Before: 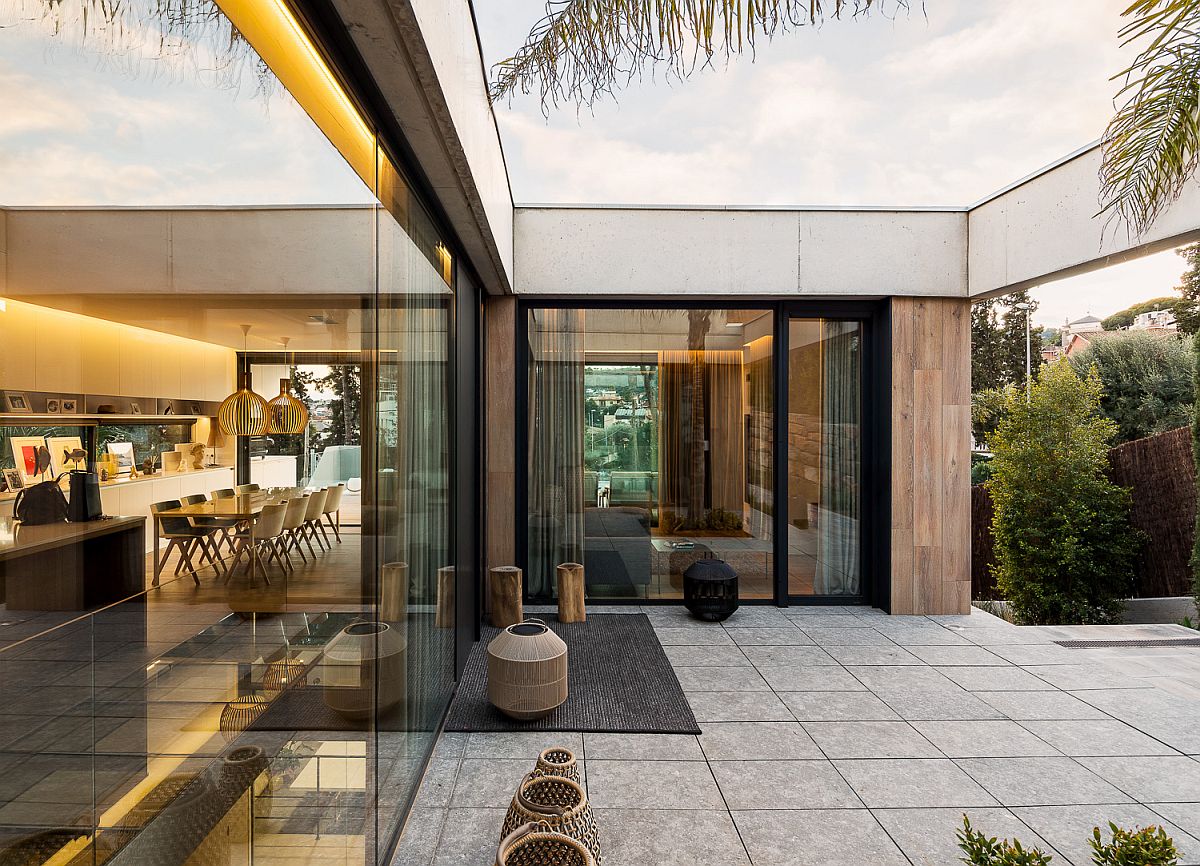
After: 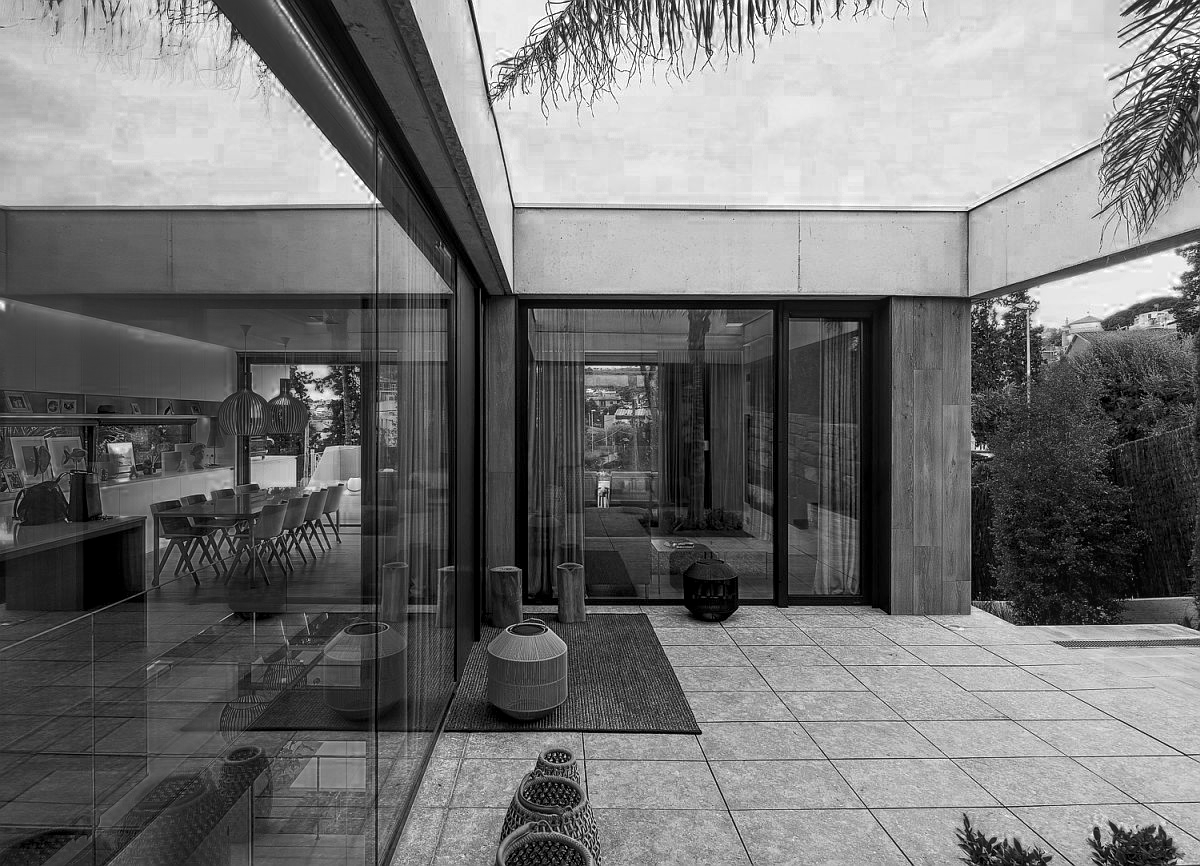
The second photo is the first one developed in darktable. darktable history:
local contrast: on, module defaults
color zones: curves: ch0 [(0.287, 0.048) (0.493, 0.484) (0.737, 0.816)]; ch1 [(0, 0) (0.143, 0) (0.286, 0) (0.429, 0) (0.571, 0) (0.714, 0) (0.857, 0)], mix 26.7%
